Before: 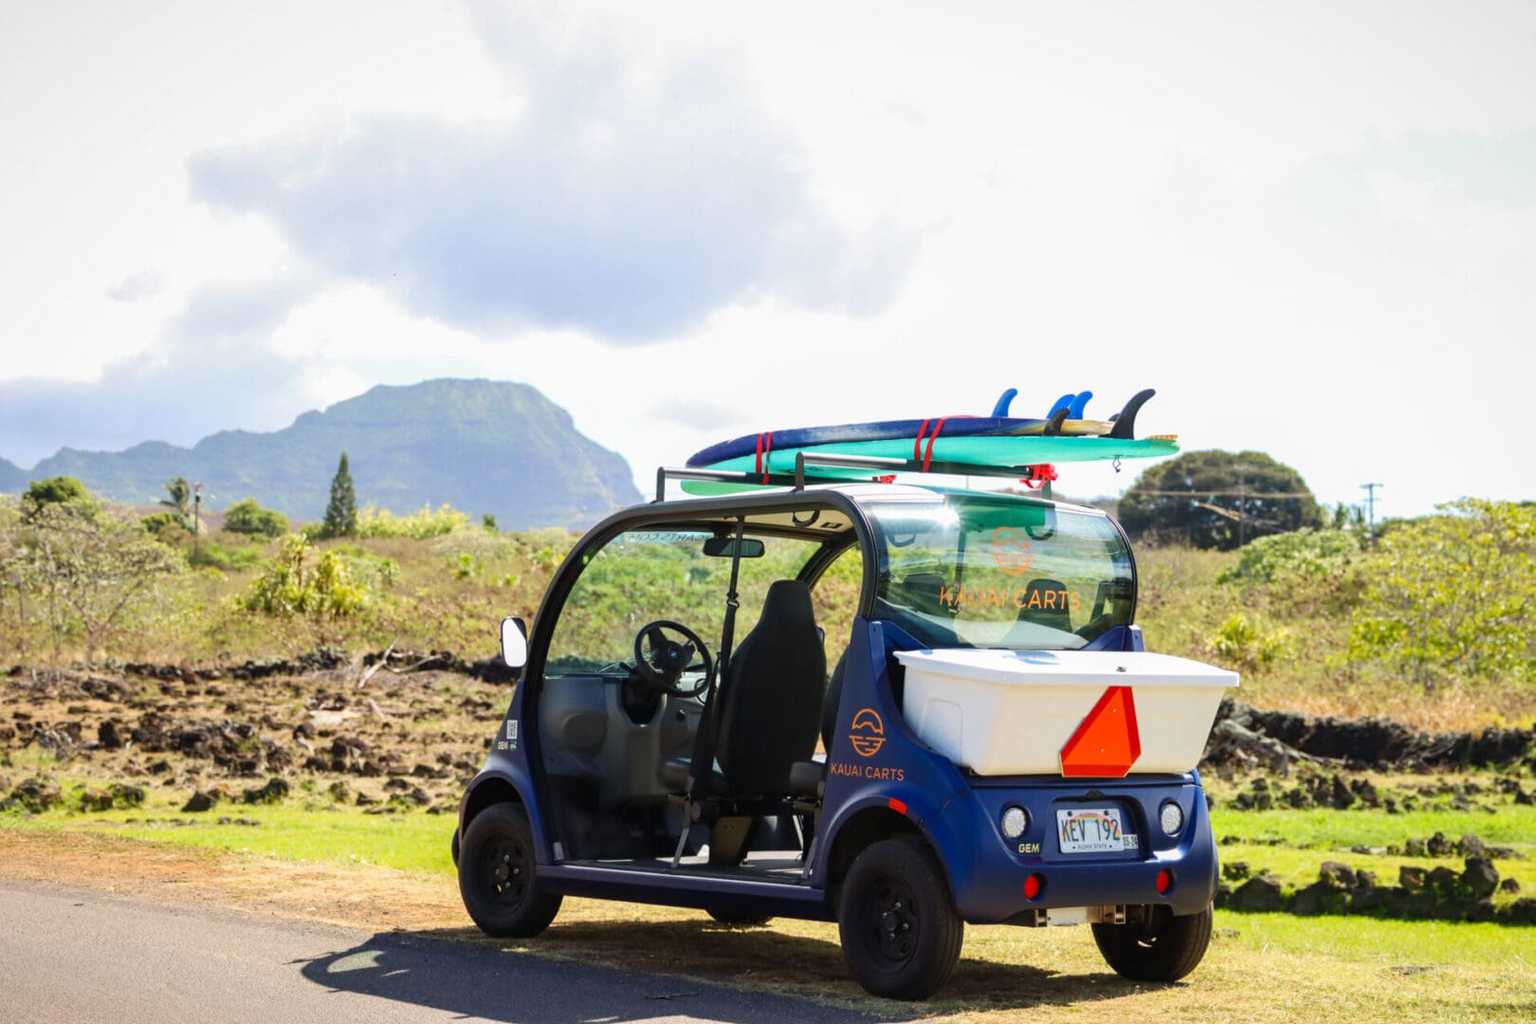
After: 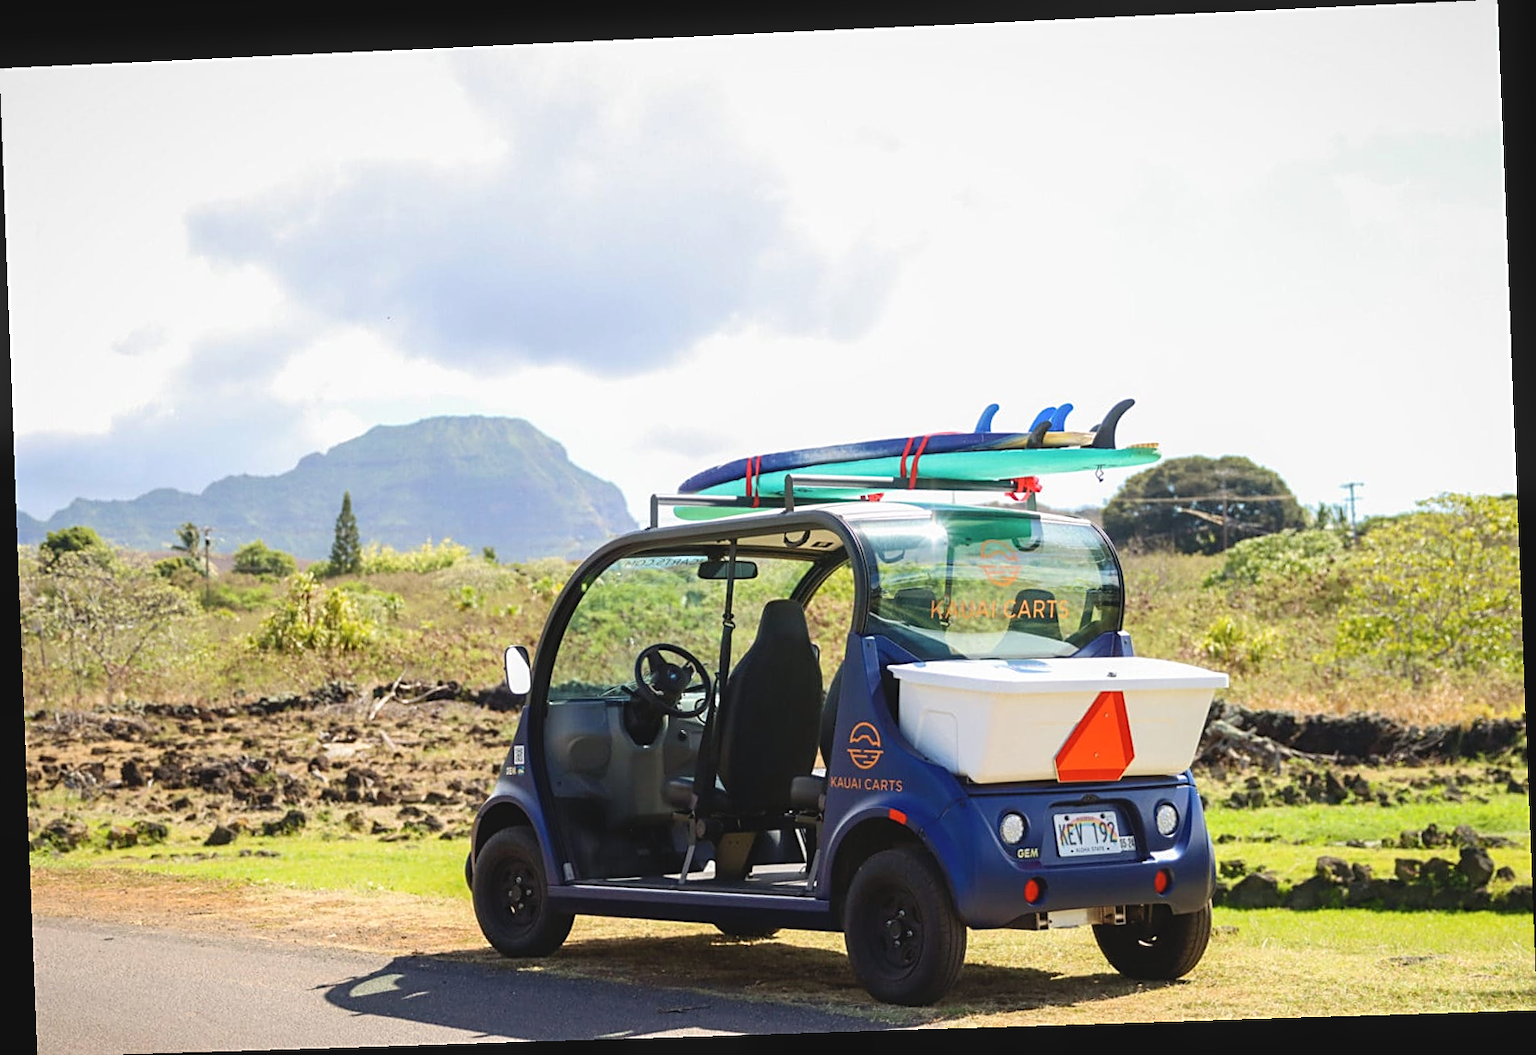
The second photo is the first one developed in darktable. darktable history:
levels: levels [0, 0.476, 0.951]
bloom: size 3%, threshold 100%, strength 0%
rotate and perspective: rotation -2.22°, lens shift (horizontal) -0.022, automatic cropping off
contrast brightness saturation: contrast -0.1, saturation -0.1
sharpen: on, module defaults
